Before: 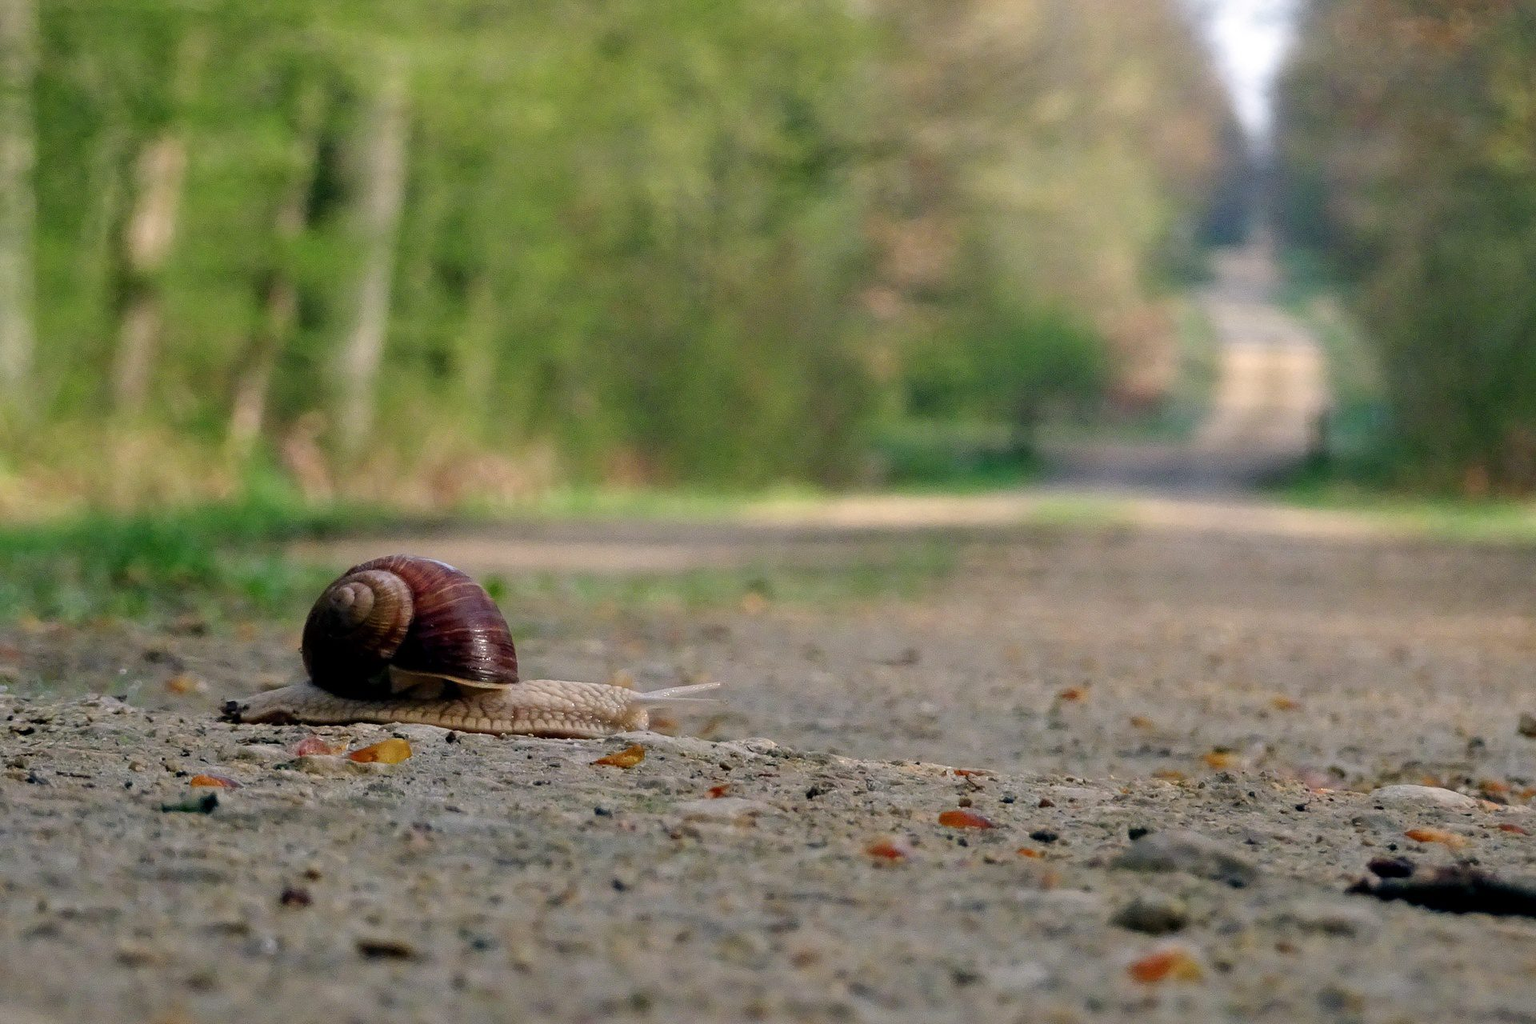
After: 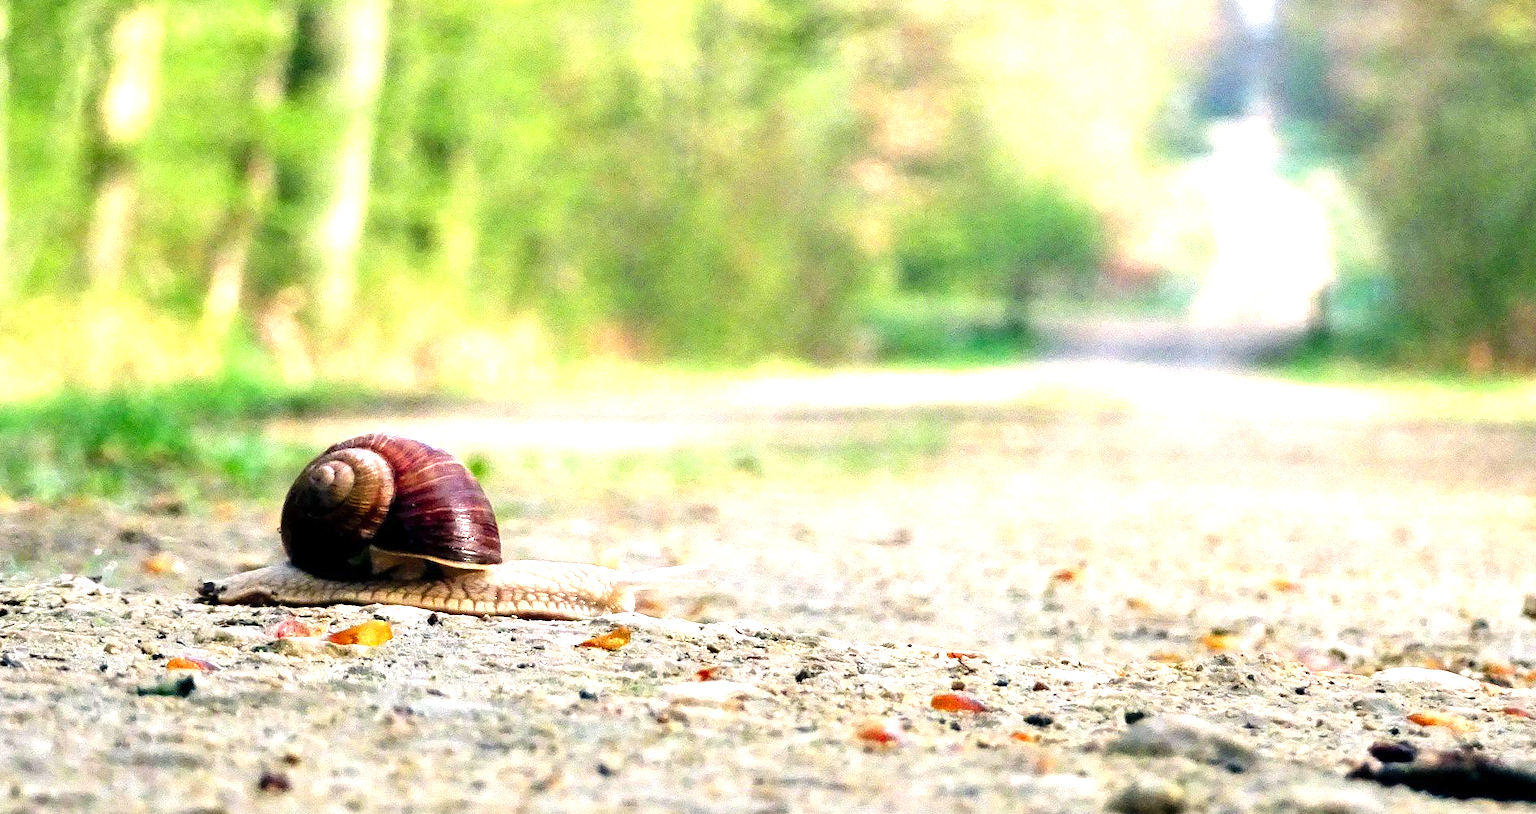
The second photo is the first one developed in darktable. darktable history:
crop and rotate: left 1.814%, top 12.818%, right 0.25%, bottom 9.225%
levels: levels [0, 0.281, 0.562]
